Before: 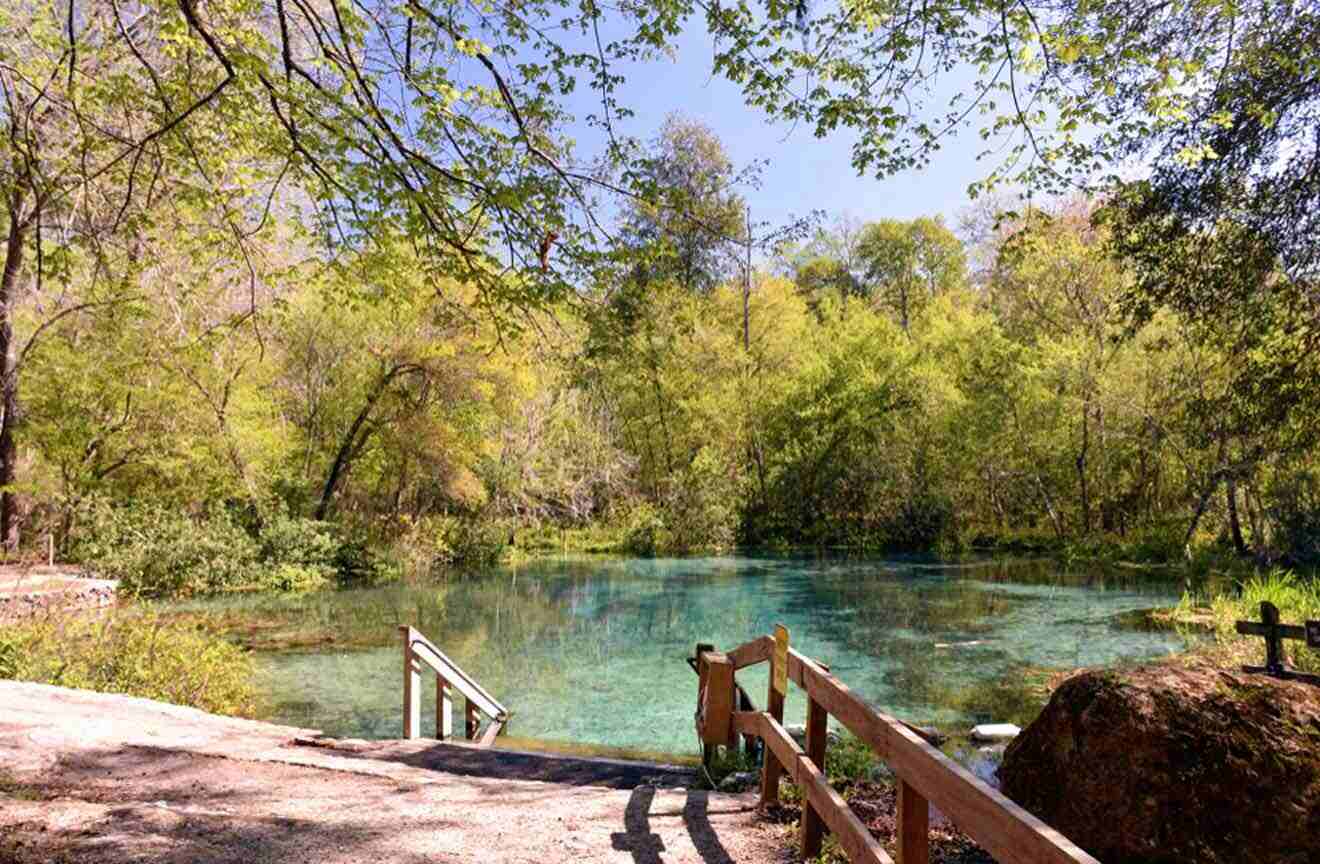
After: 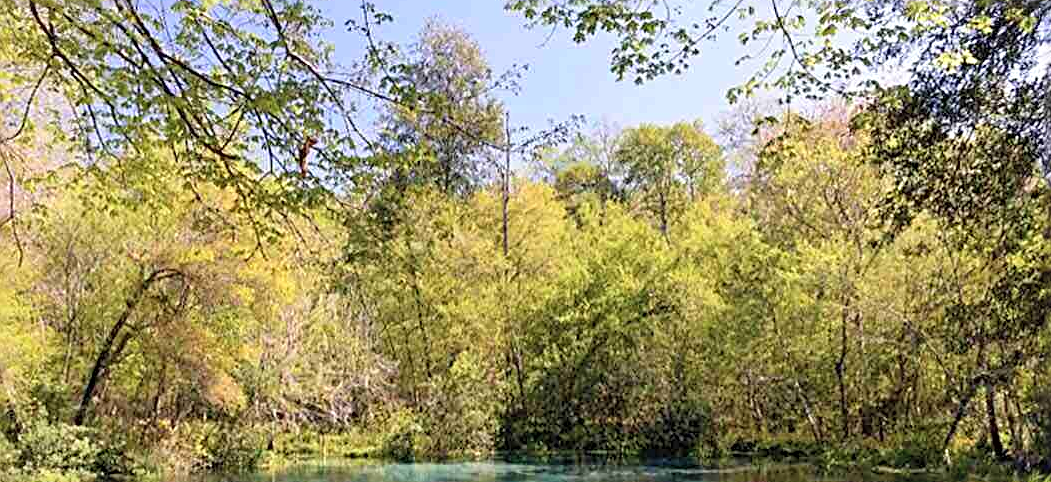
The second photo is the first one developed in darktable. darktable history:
crop: left 18.321%, top 11.093%, right 2.01%, bottom 33.018%
contrast brightness saturation: brightness 0.129
sharpen: radius 2.646, amount 0.663
